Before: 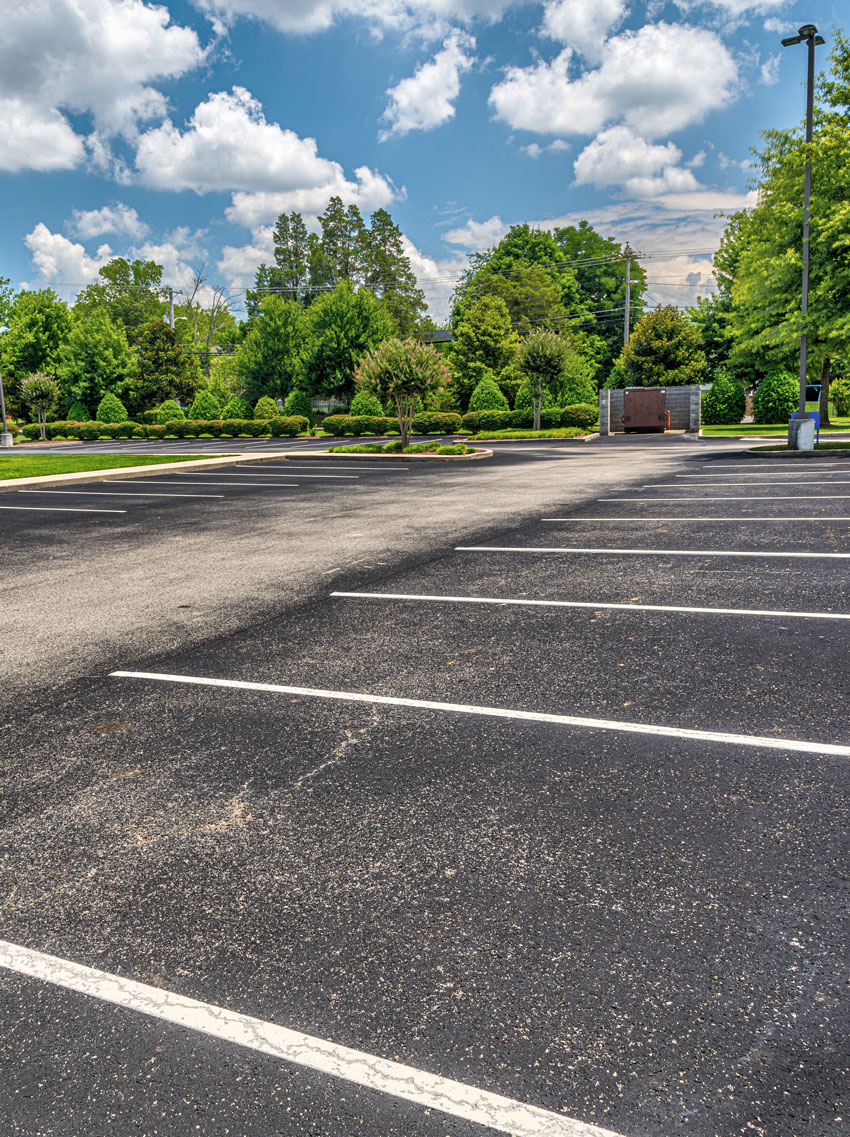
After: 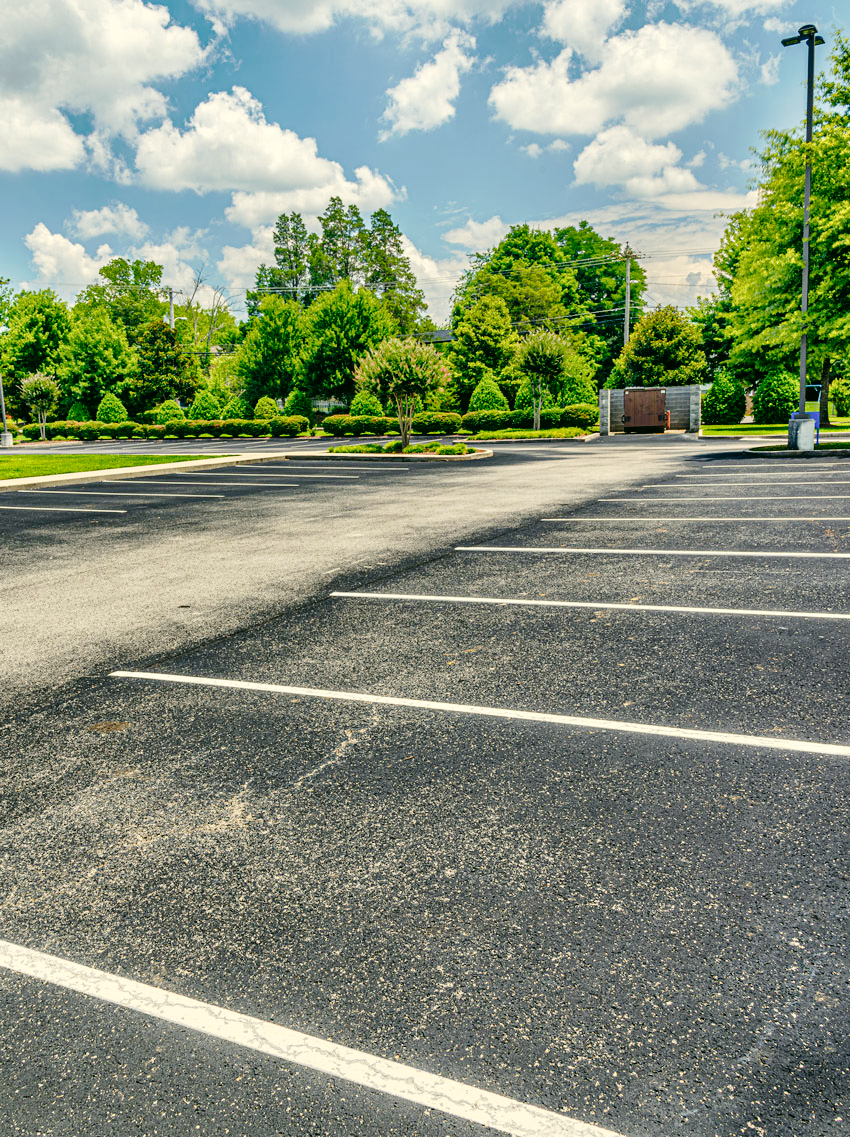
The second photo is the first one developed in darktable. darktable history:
tone curve: curves: ch0 [(0, 0) (0.003, 0.001) (0.011, 0.006) (0.025, 0.012) (0.044, 0.018) (0.069, 0.025) (0.1, 0.045) (0.136, 0.074) (0.177, 0.124) (0.224, 0.196) (0.277, 0.289) (0.335, 0.396) (0.399, 0.495) (0.468, 0.585) (0.543, 0.663) (0.623, 0.728) (0.709, 0.808) (0.801, 0.87) (0.898, 0.932) (1, 1)], preserve colors none
color correction: highlights a* -0.526, highlights b* 9.32, shadows a* -8.82, shadows b* 0.79
